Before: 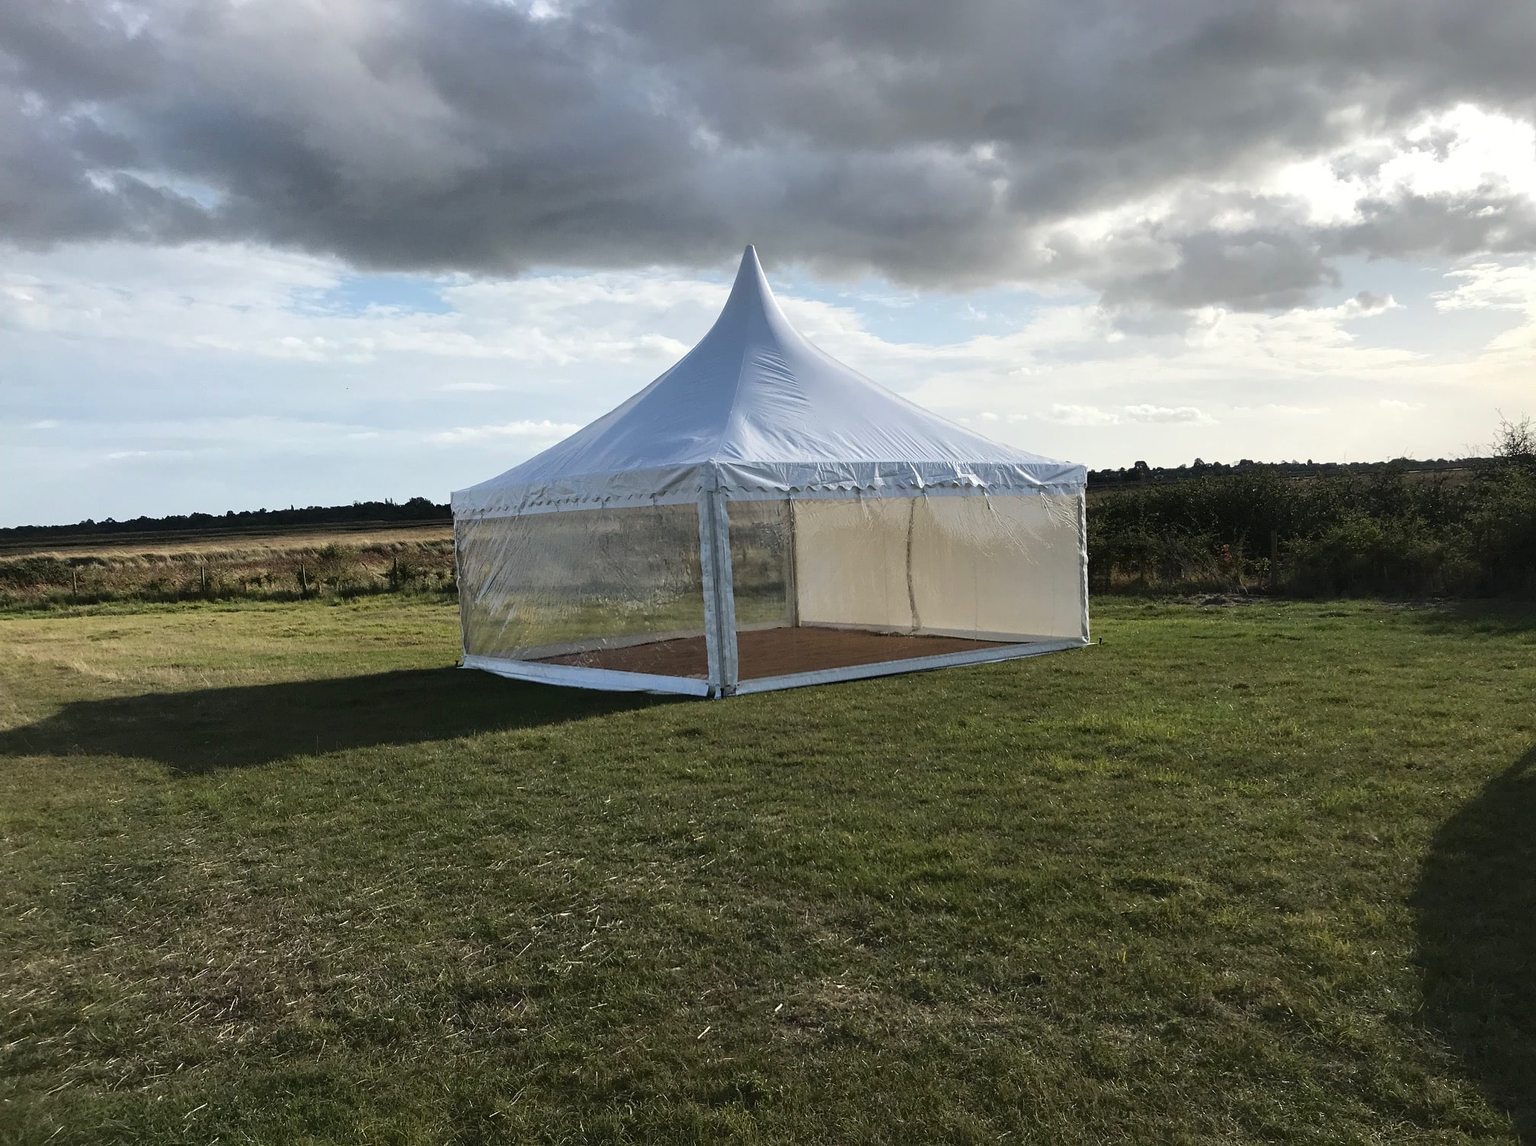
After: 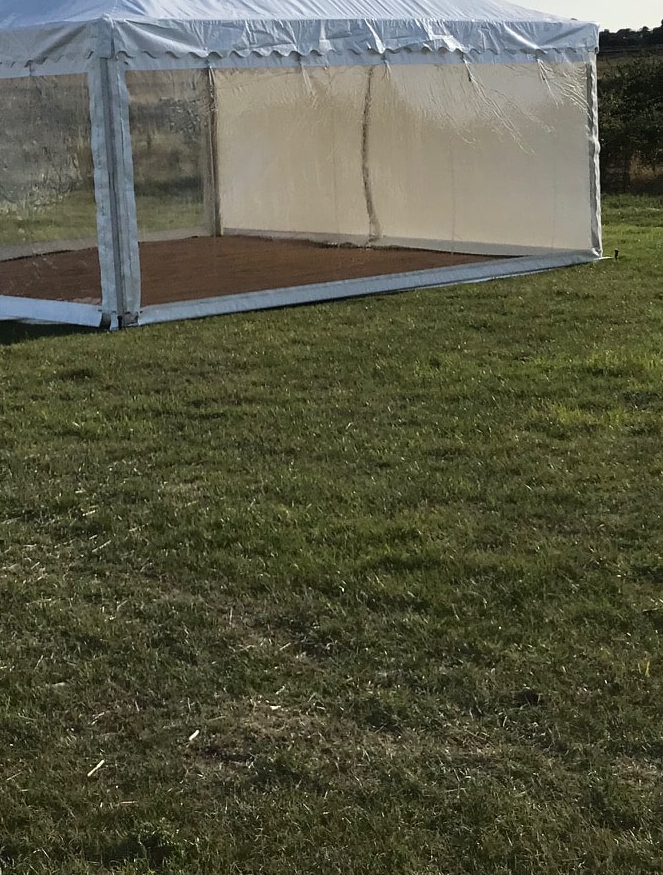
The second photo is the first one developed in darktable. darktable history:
crop: left 41.091%, top 39.054%, right 25.982%, bottom 2.761%
